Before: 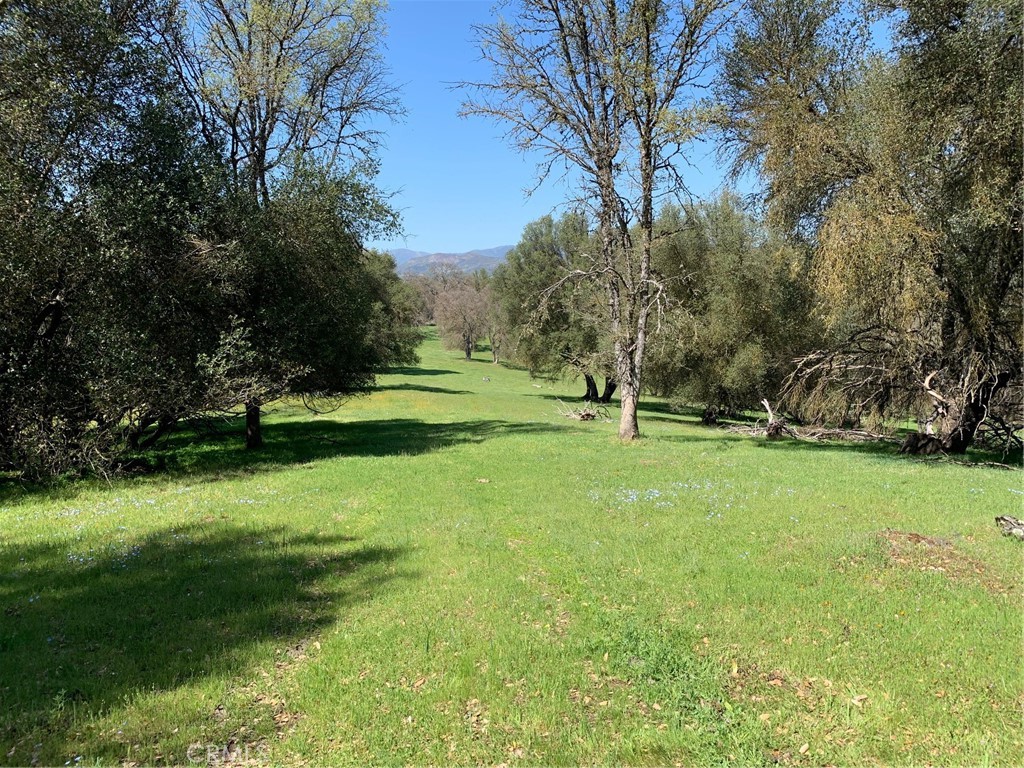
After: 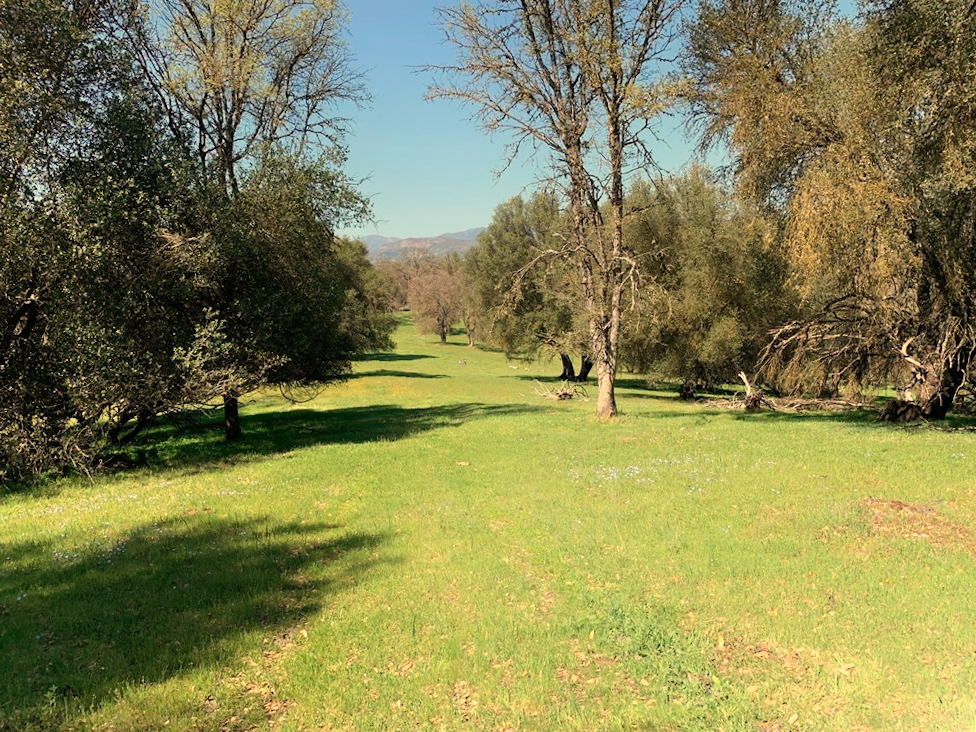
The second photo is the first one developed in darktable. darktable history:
shadows and highlights: highlights 70.7, soften with gaussian
white balance: red 1.138, green 0.996, blue 0.812
rotate and perspective: rotation -2.12°, lens shift (vertical) 0.009, lens shift (horizontal) -0.008, automatic cropping original format, crop left 0.036, crop right 0.964, crop top 0.05, crop bottom 0.959
